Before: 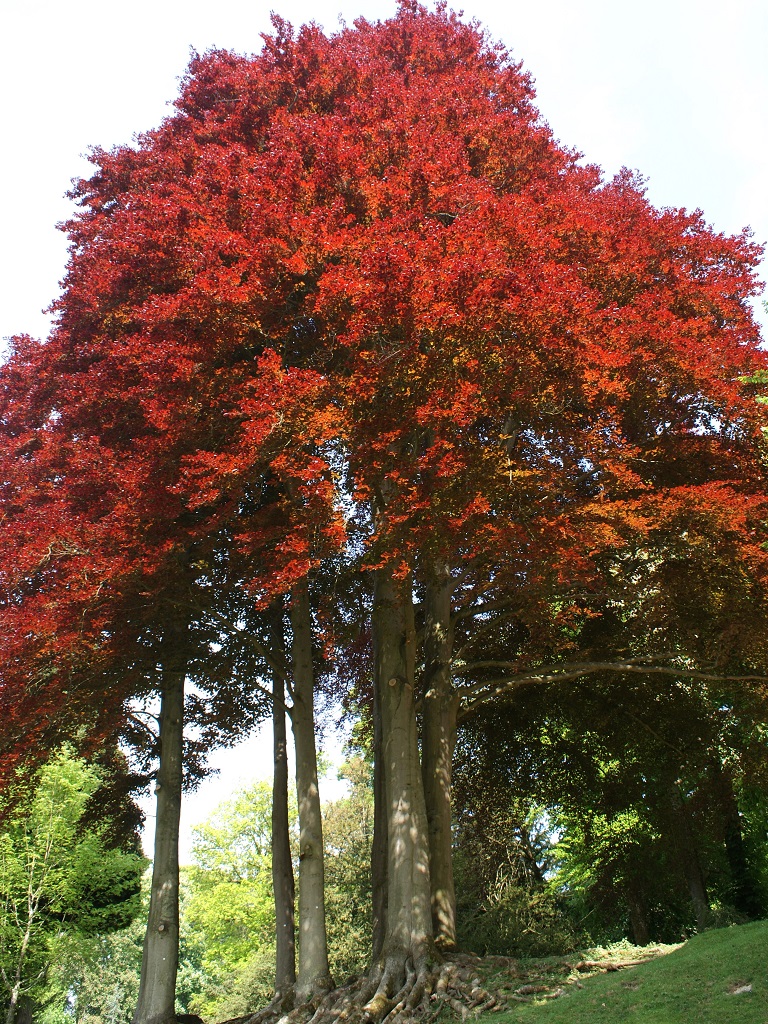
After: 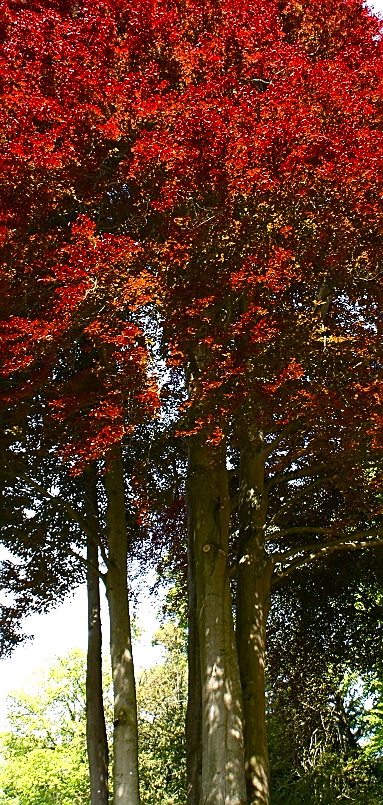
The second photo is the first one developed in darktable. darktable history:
crop and rotate: angle 0.018°, left 24.308%, top 13.121%, right 25.781%, bottom 8.158%
sharpen: on, module defaults
color balance rgb: highlights gain › chroma 0.295%, highlights gain › hue 331.06°, perceptual saturation grading › global saturation 20%, perceptual saturation grading › highlights -25.76%, perceptual saturation grading › shadows 24.344%, perceptual brilliance grading › global brilliance 21.992%, perceptual brilliance grading › shadows -35.778%, global vibrance 16.49%, saturation formula JzAzBz (2021)
